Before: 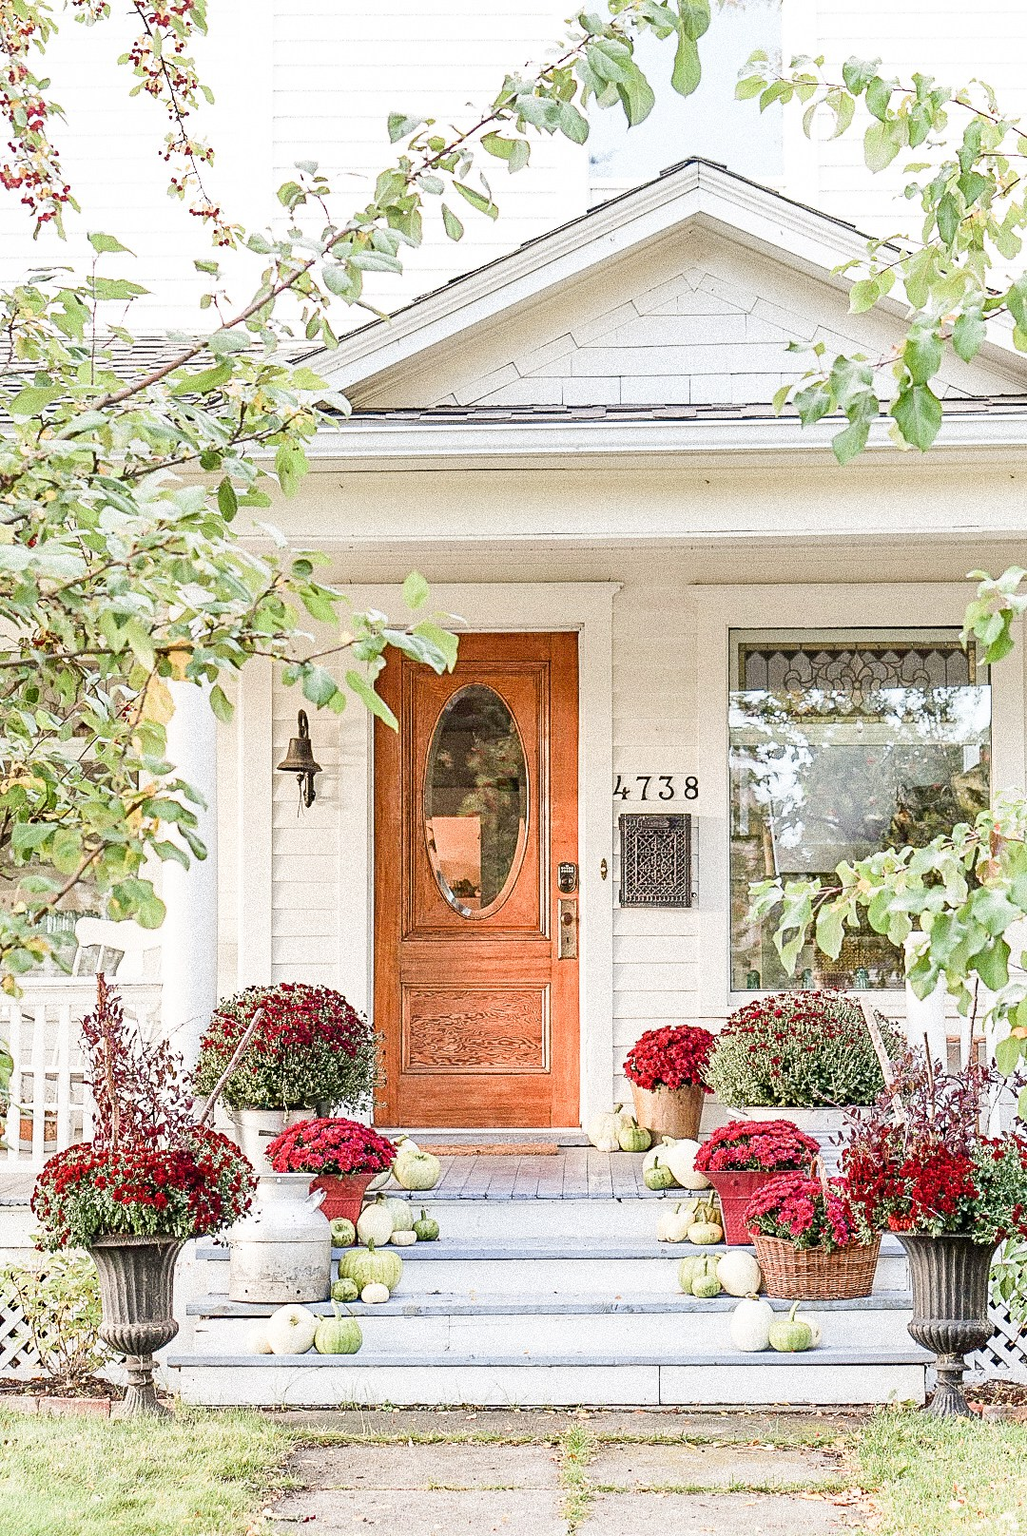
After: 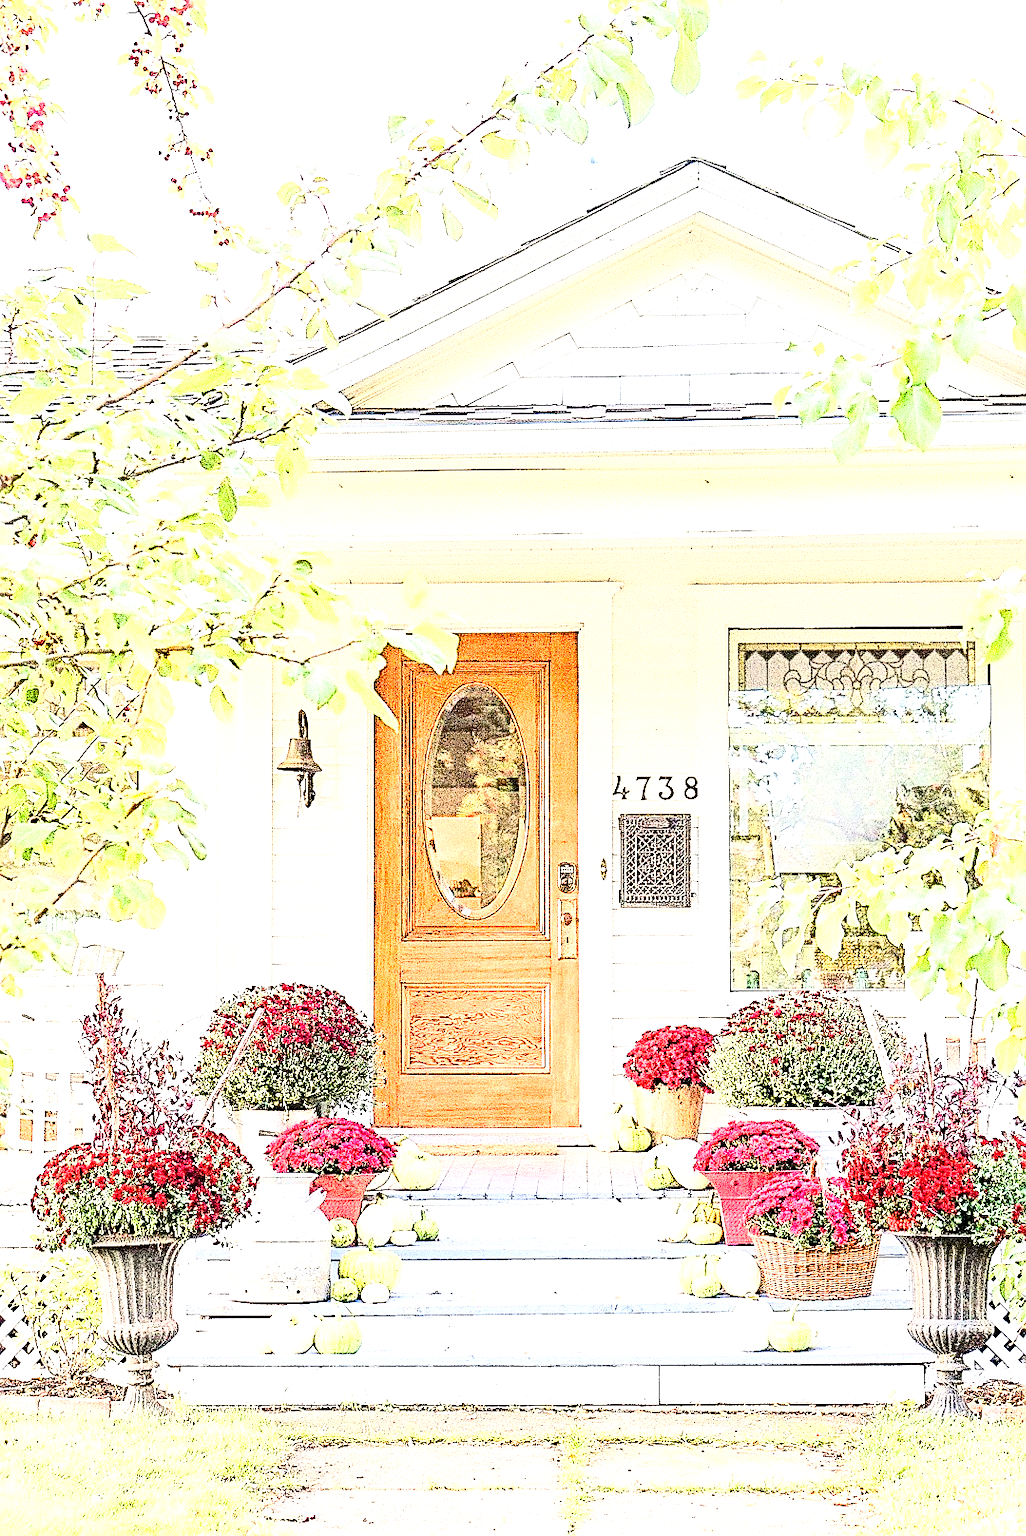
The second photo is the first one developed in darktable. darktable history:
sharpen: on, module defaults
exposure: black level correction 0.001, exposure 1 EV, compensate highlight preservation false
tone curve: curves: ch0 [(0, 0) (0.003, 0.004) (0.011, 0.015) (0.025, 0.034) (0.044, 0.061) (0.069, 0.095) (0.1, 0.137) (0.136, 0.187) (0.177, 0.244) (0.224, 0.308) (0.277, 0.415) (0.335, 0.532) (0.399, 0.642) (0.468, 0.747) (0.543, 0.829) (0.623, 0.886) (0.709, 0.924) (0.801, 0.951) (0.898, 0.975) (1, 1)]
